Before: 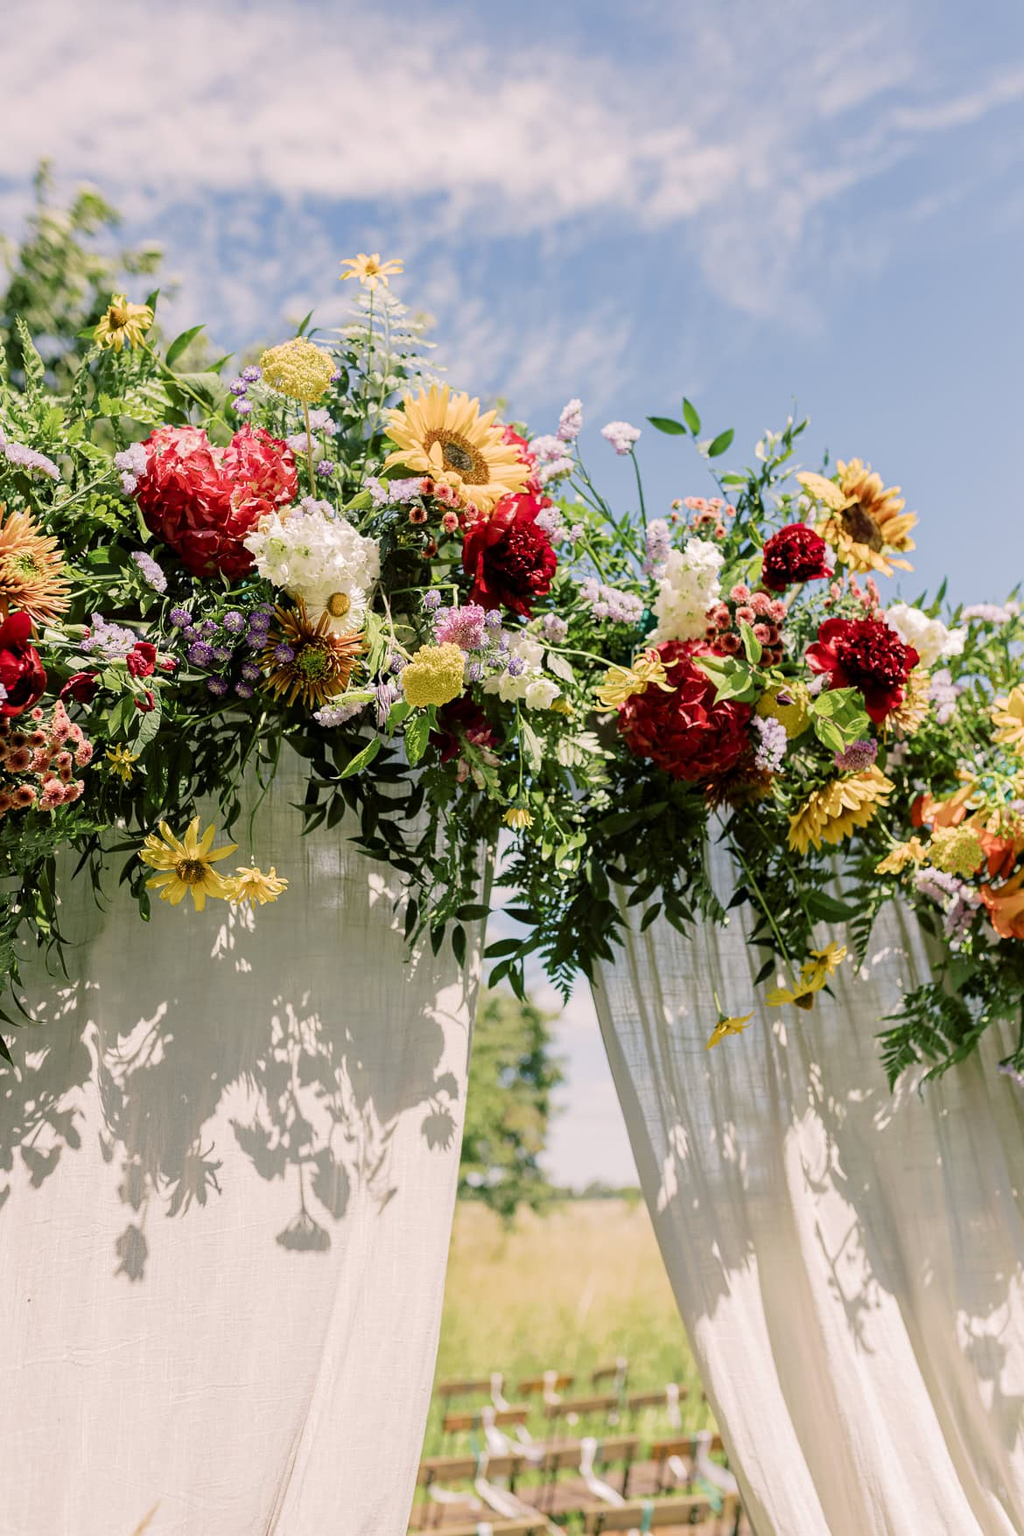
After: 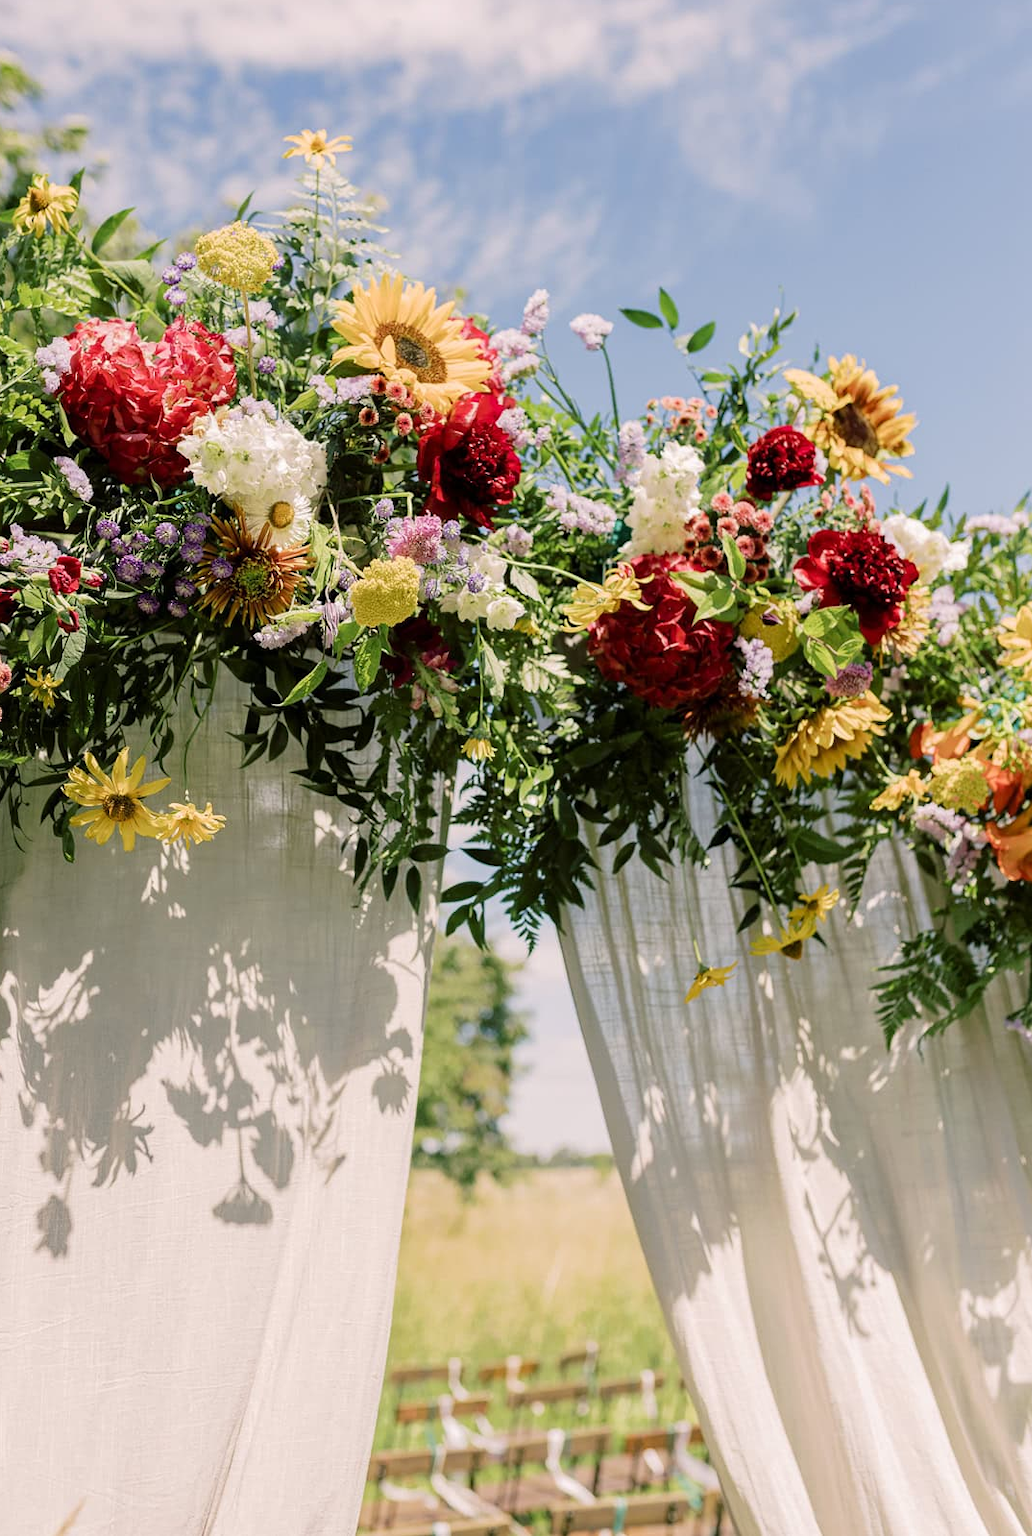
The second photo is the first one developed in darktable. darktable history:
crop and rotate: left 8.046%, top 8.835%
